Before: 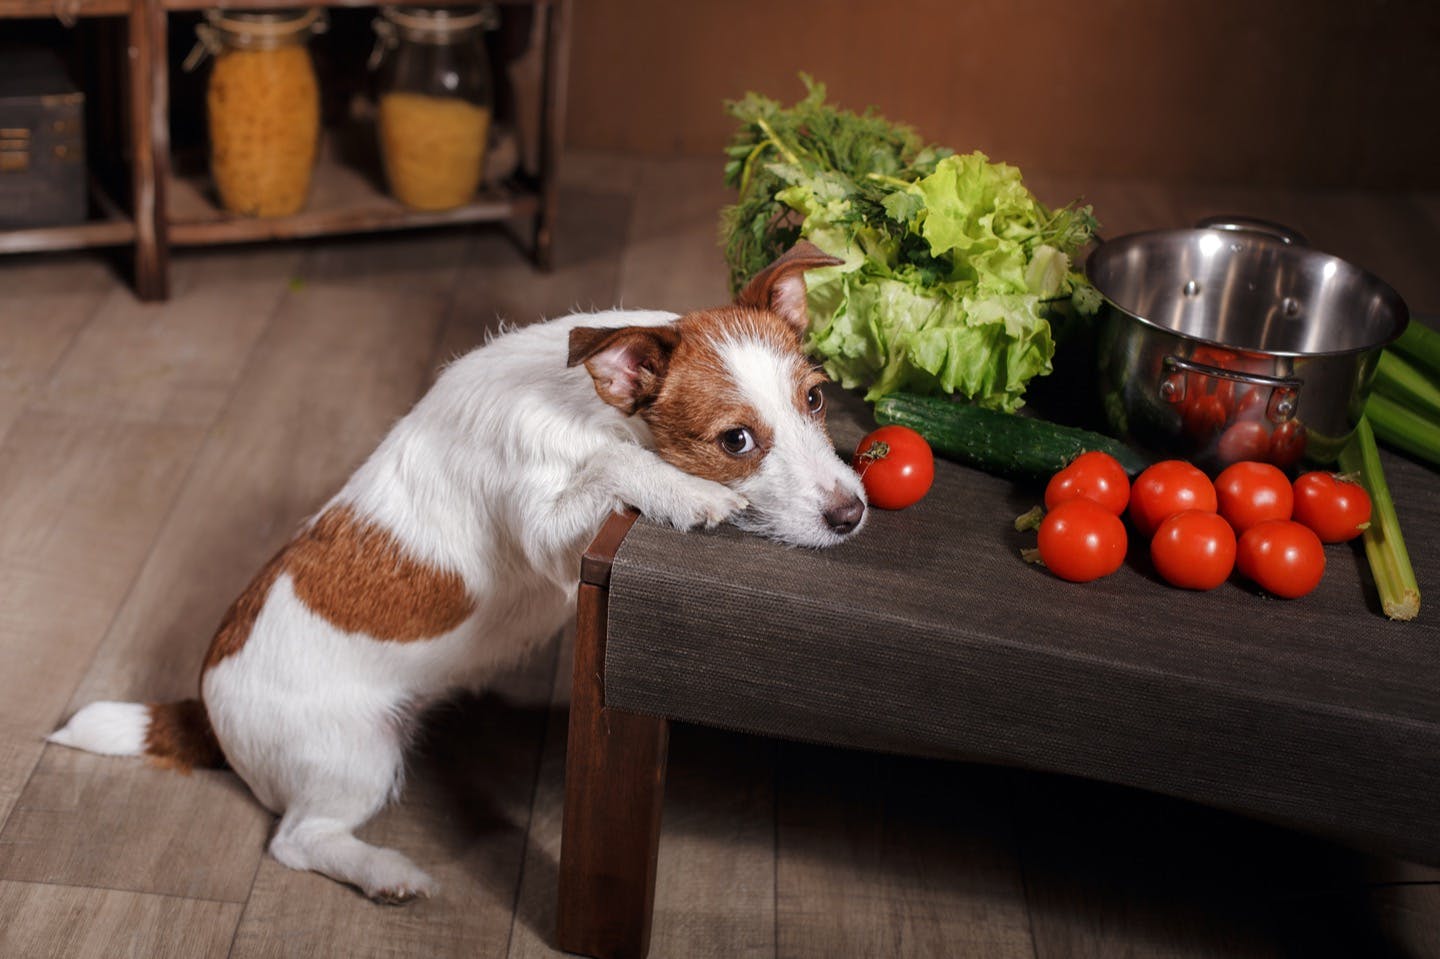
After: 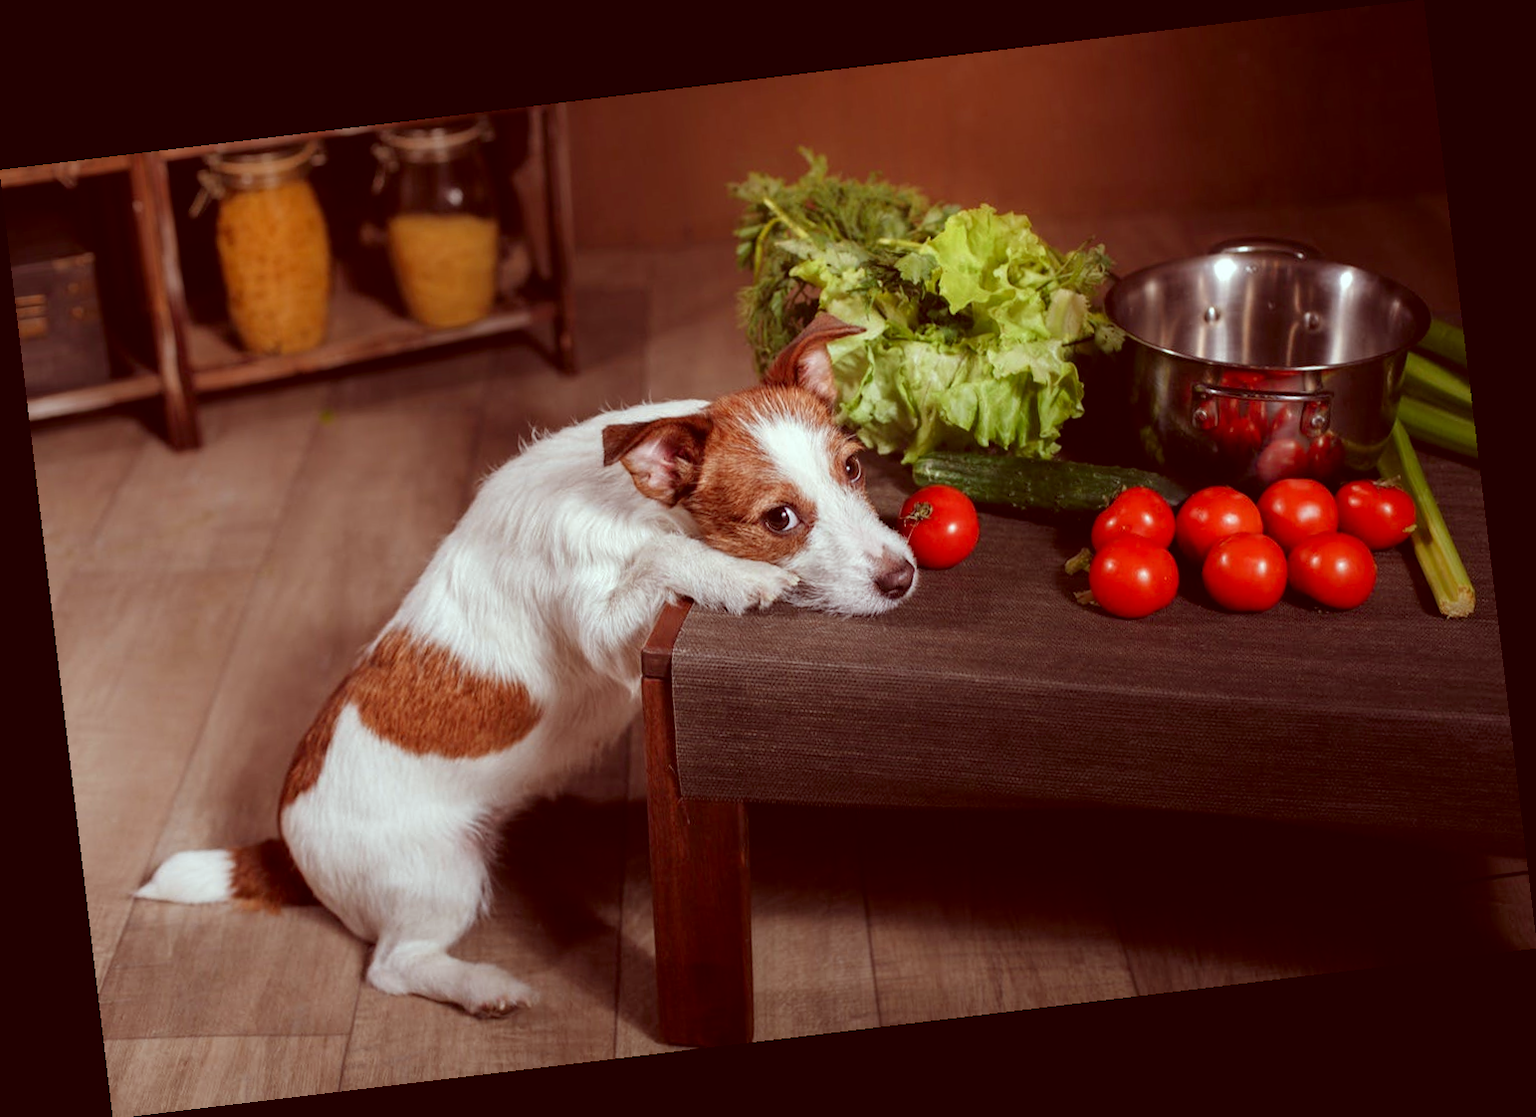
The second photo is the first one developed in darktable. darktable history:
color correction: highlights a* -7.23, highlights b* -0.161, shadows a* 20.08, shadows b* 11.73
rotate and perspective: rotation -6.83°, automatic cropping off
